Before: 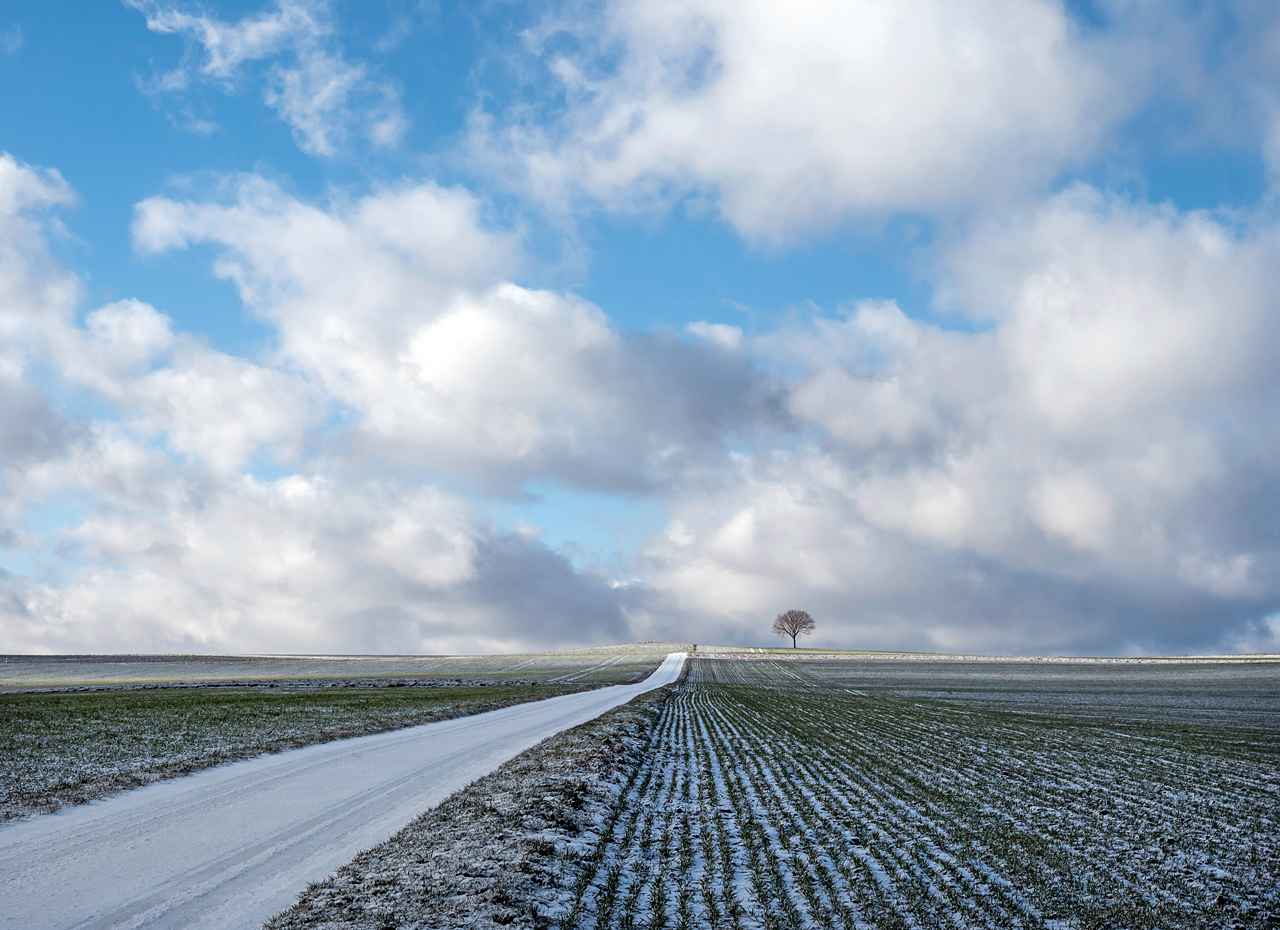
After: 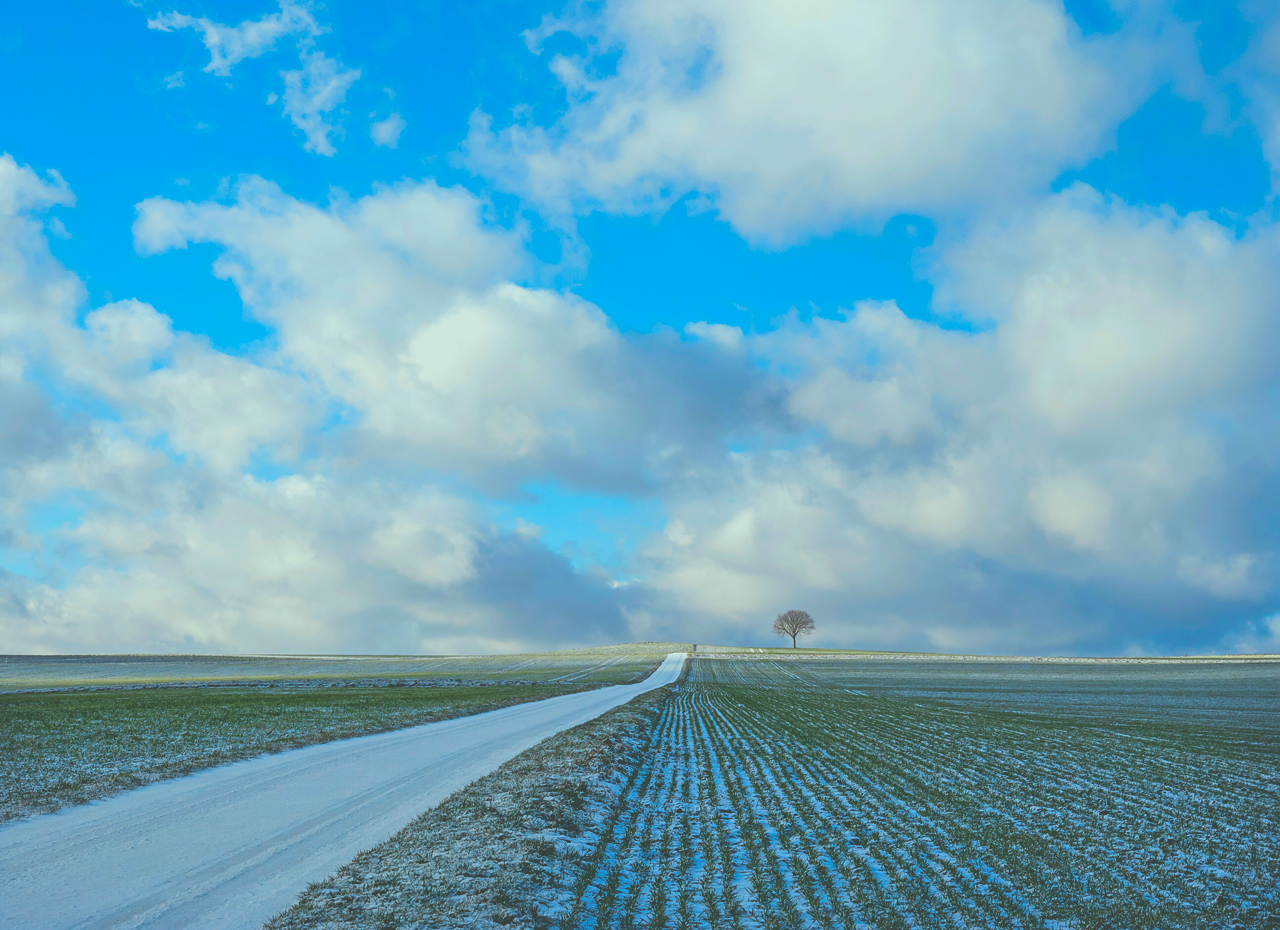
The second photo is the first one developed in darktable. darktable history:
contrast brightness saturation: contrast -0.209, saturation 0.188
exposure: black level correction -0.031, compensate highlight preservation false
color correction: highlights a* -7.46, highlights b* 1.08, shadows a* -3.39, saturation 1.39
